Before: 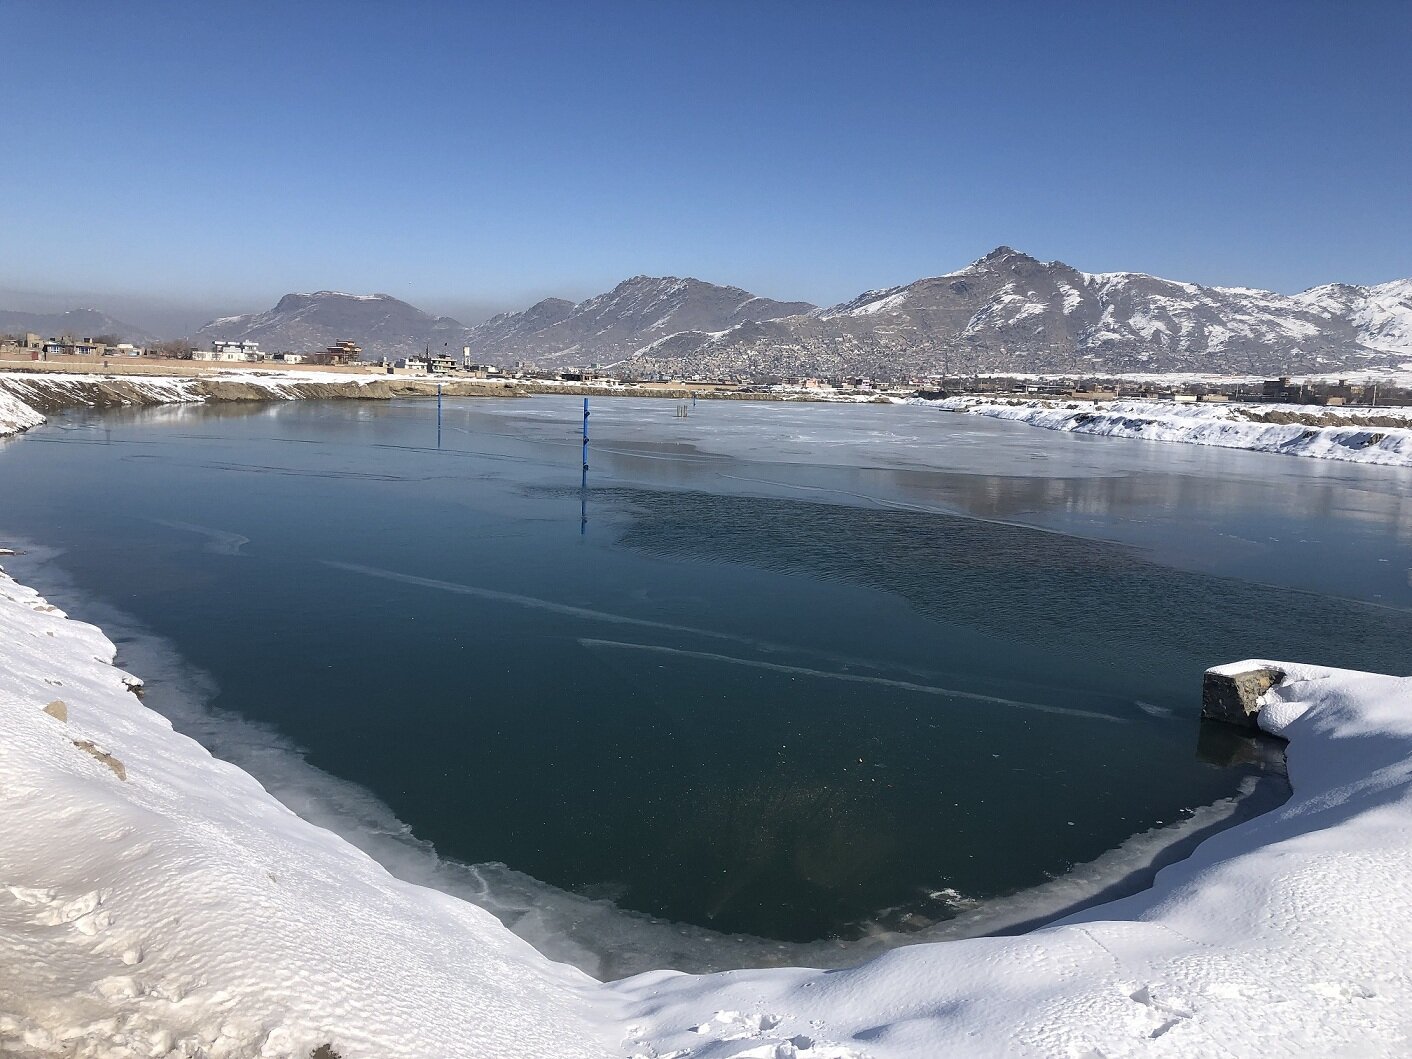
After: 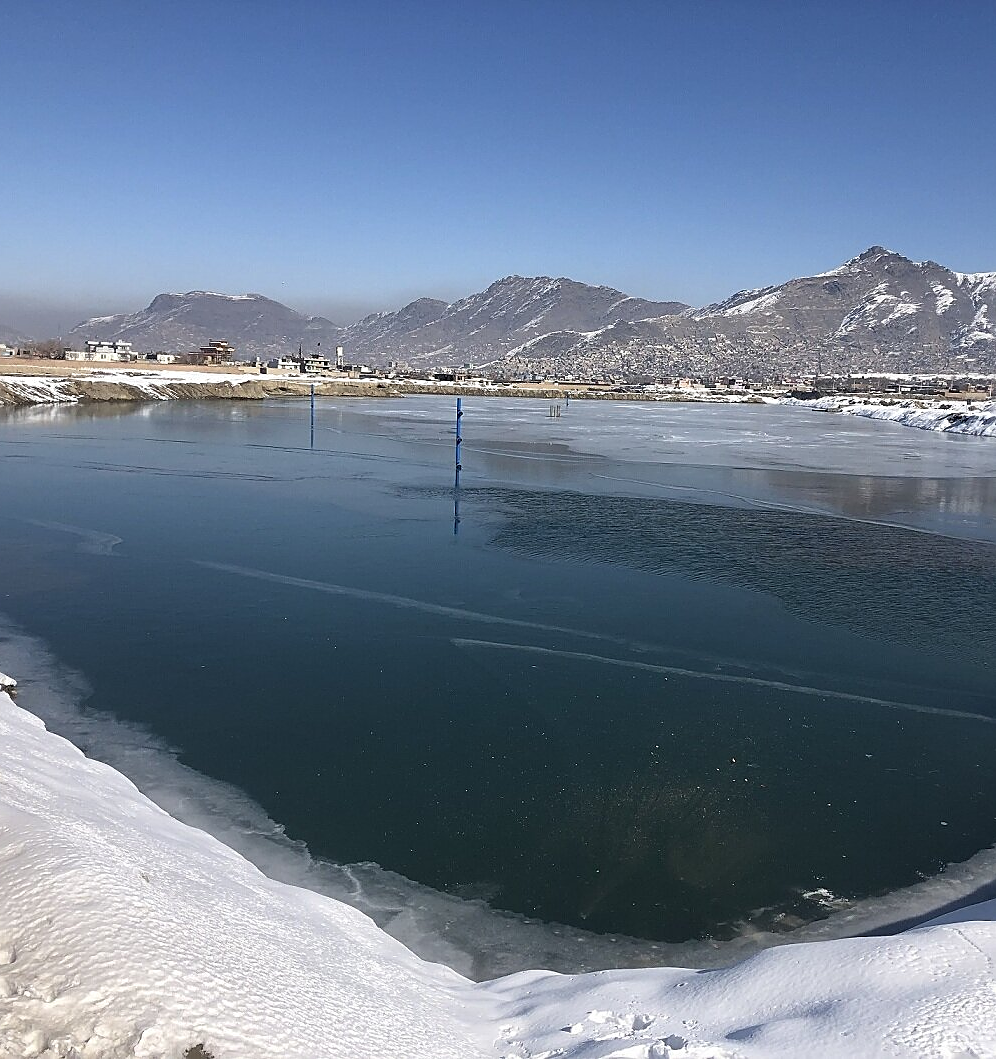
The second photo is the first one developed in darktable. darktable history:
crop and rotate: left 9.05%, right 20.351%
sharpen: on, module defaults
